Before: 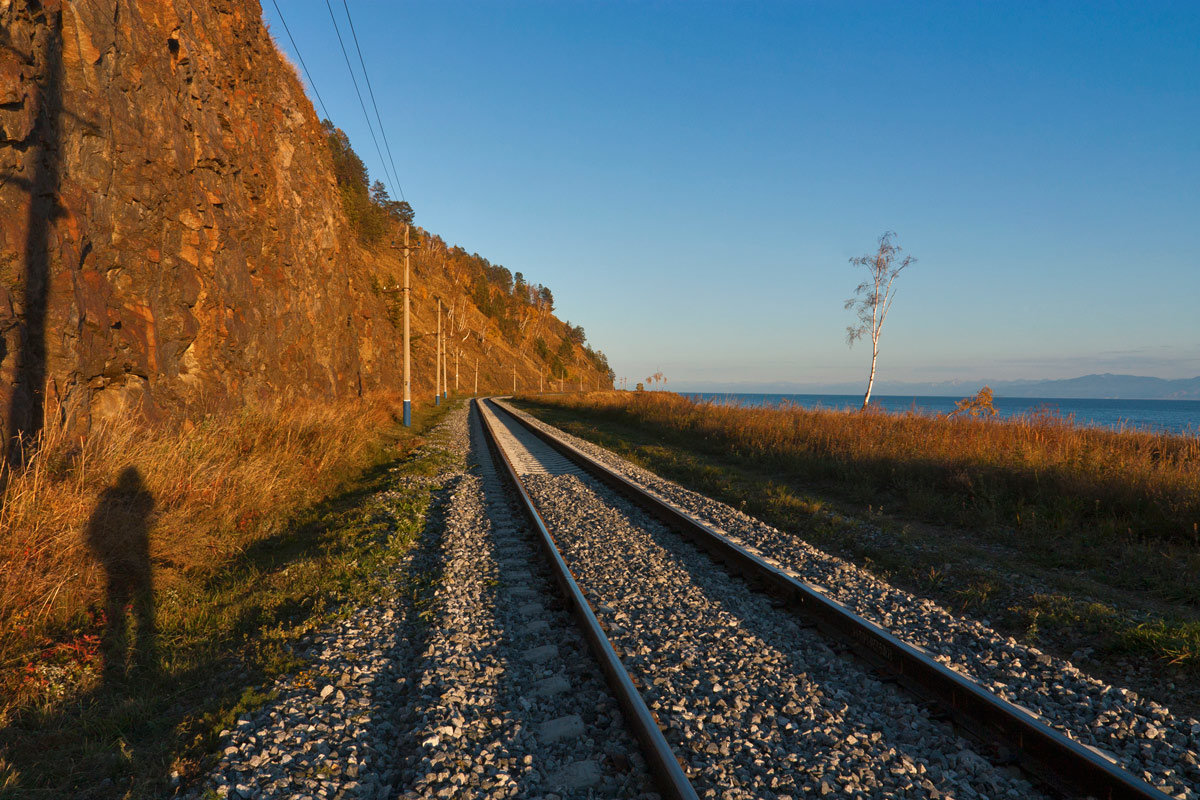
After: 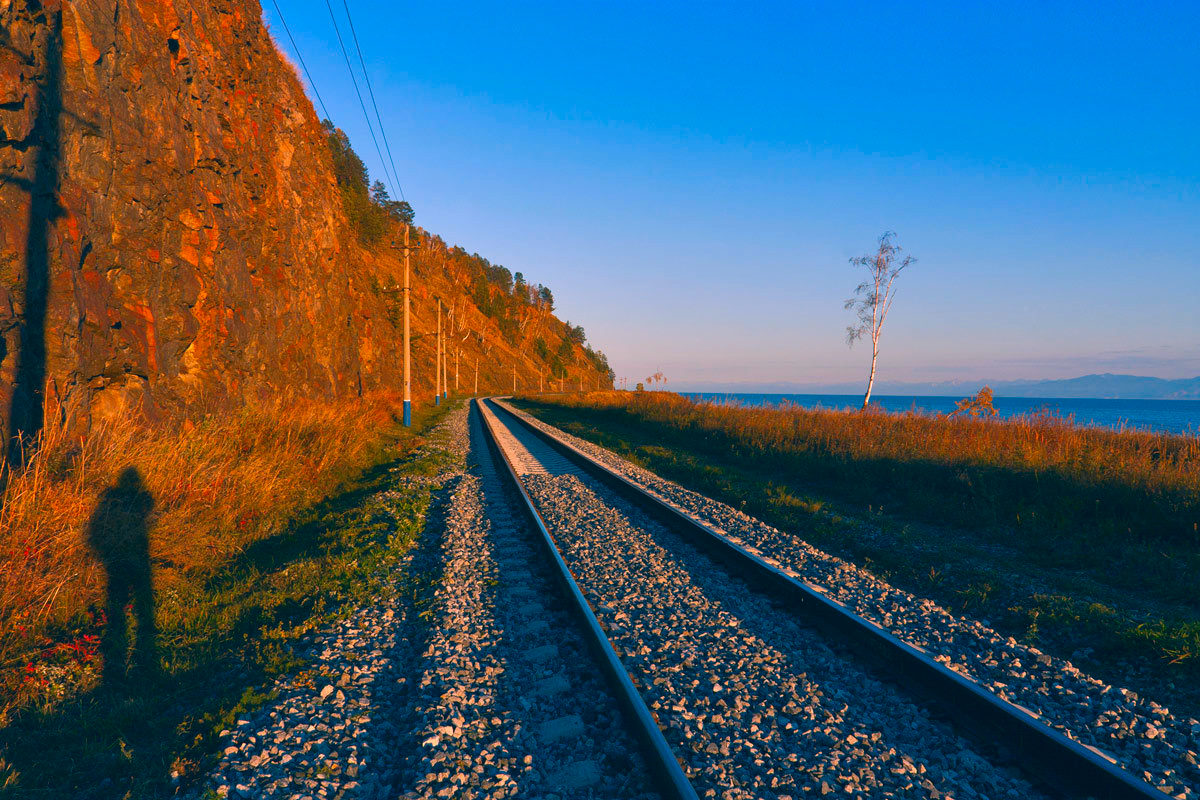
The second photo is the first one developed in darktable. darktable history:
tone equalizer: edges refinement/feathering 500, mask exposure compensation -1.57 EV, preserve details no
color correction: highlights a* 16.96, highlights b* 0.253, shadows a* -15.19, shadows b* -14.32, saturation 1.49
